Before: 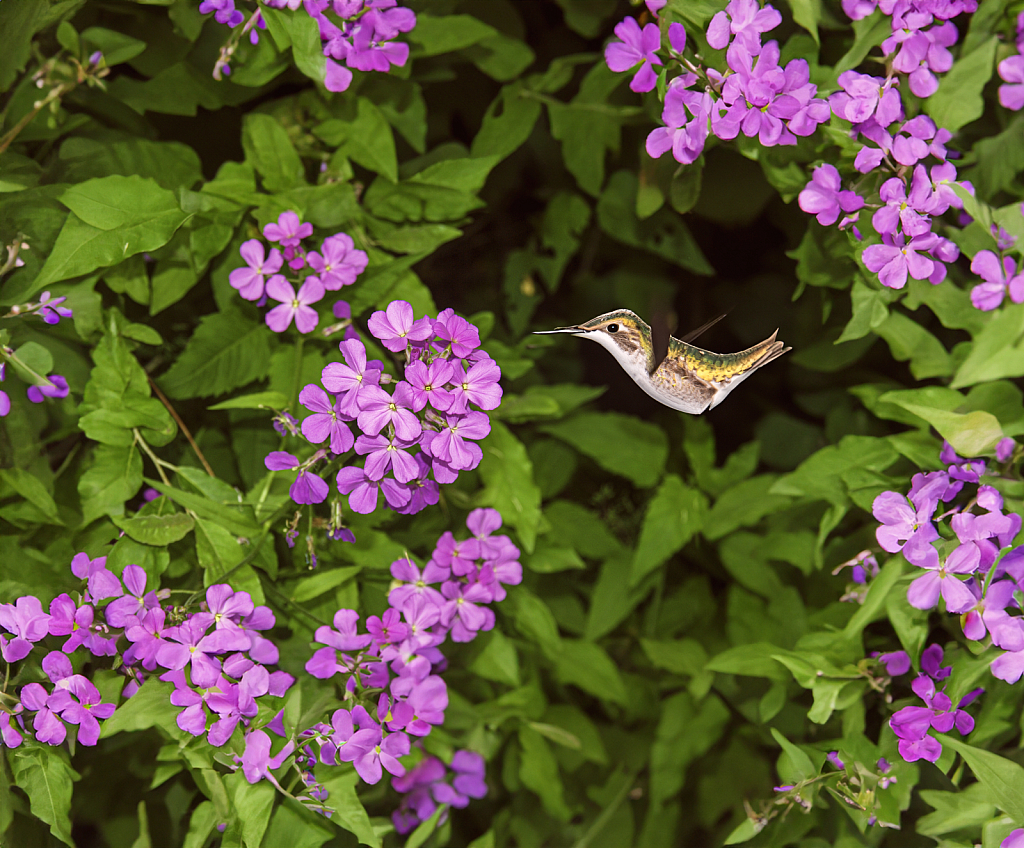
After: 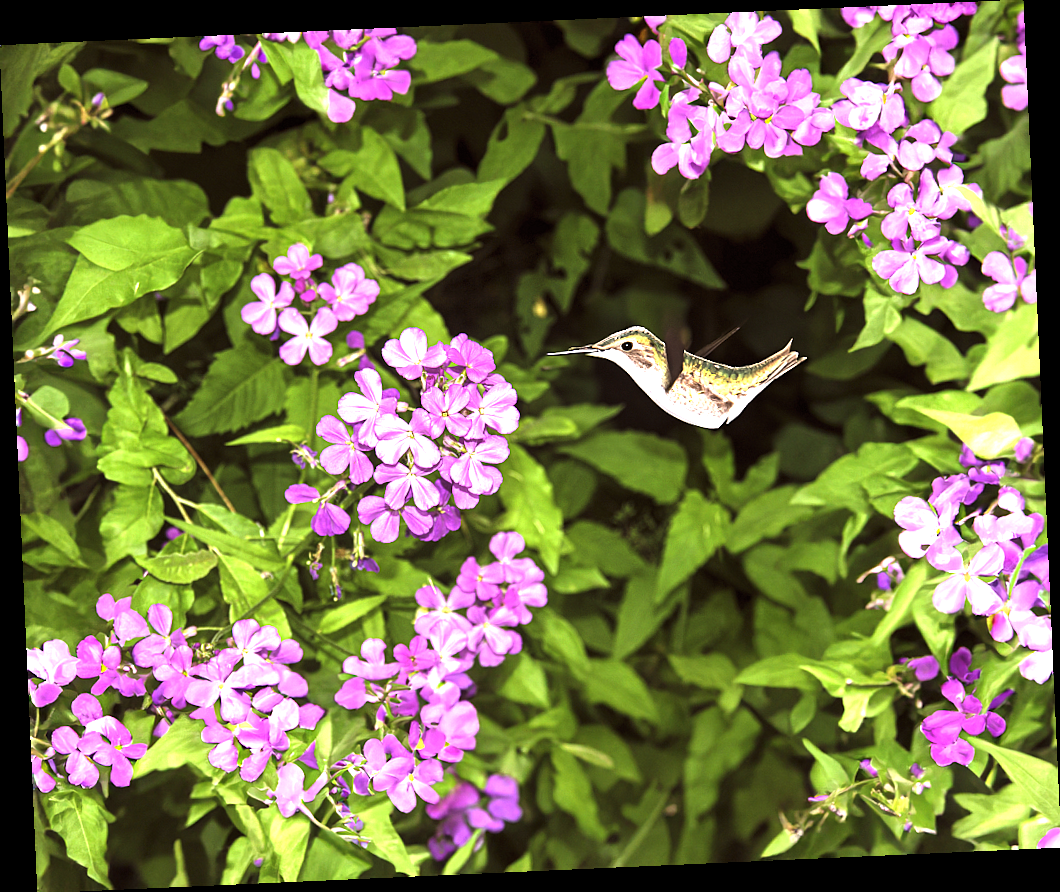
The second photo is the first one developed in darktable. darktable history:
rotate and perspective: rotation -2.56°, automatic cropping off
exposure: black level correction 0, exposure 1.388 EV, compensate exposure bias true, compensate highlight preservation false
levels: levels [0.029, 0.545, 0.971]
